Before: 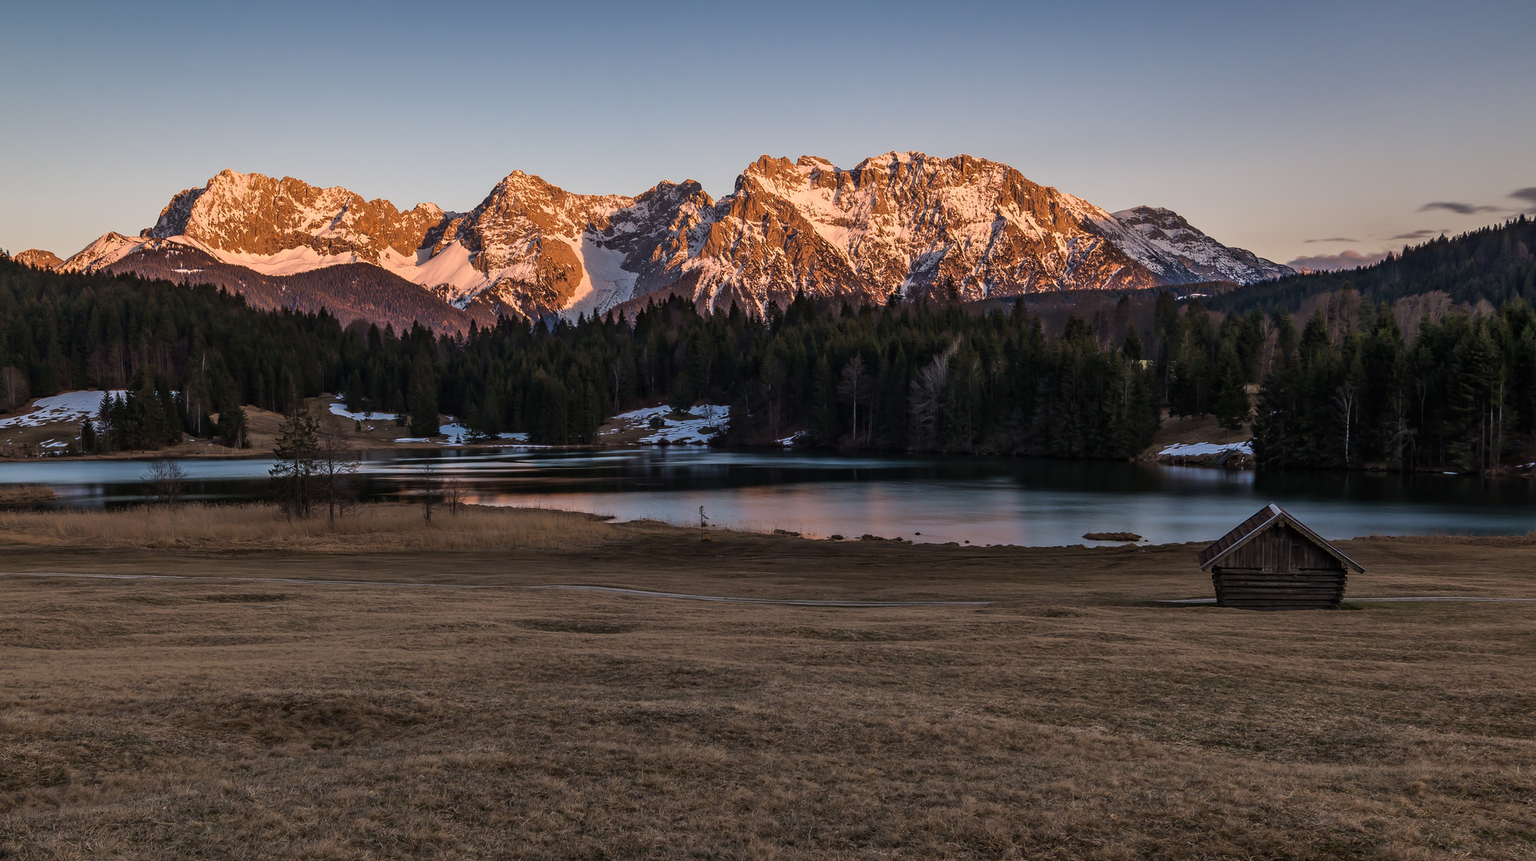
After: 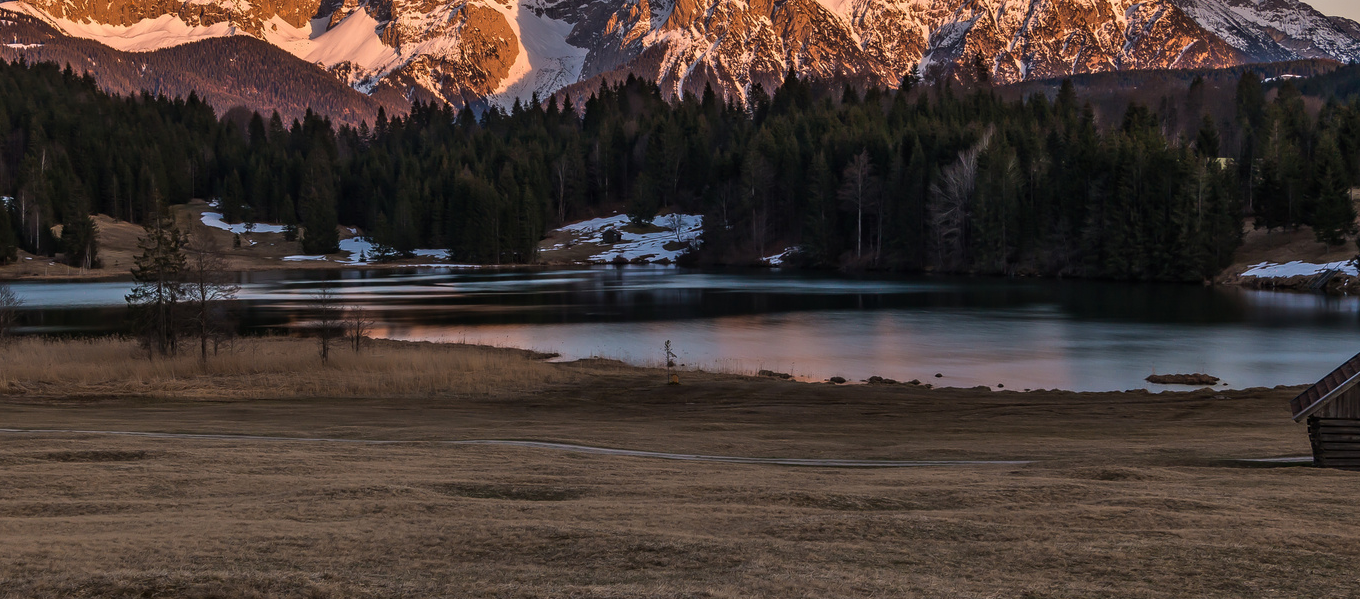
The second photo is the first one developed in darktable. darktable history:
crop: left 11.014%, top 27.251%, right 18.324%, bottom 17.273%
